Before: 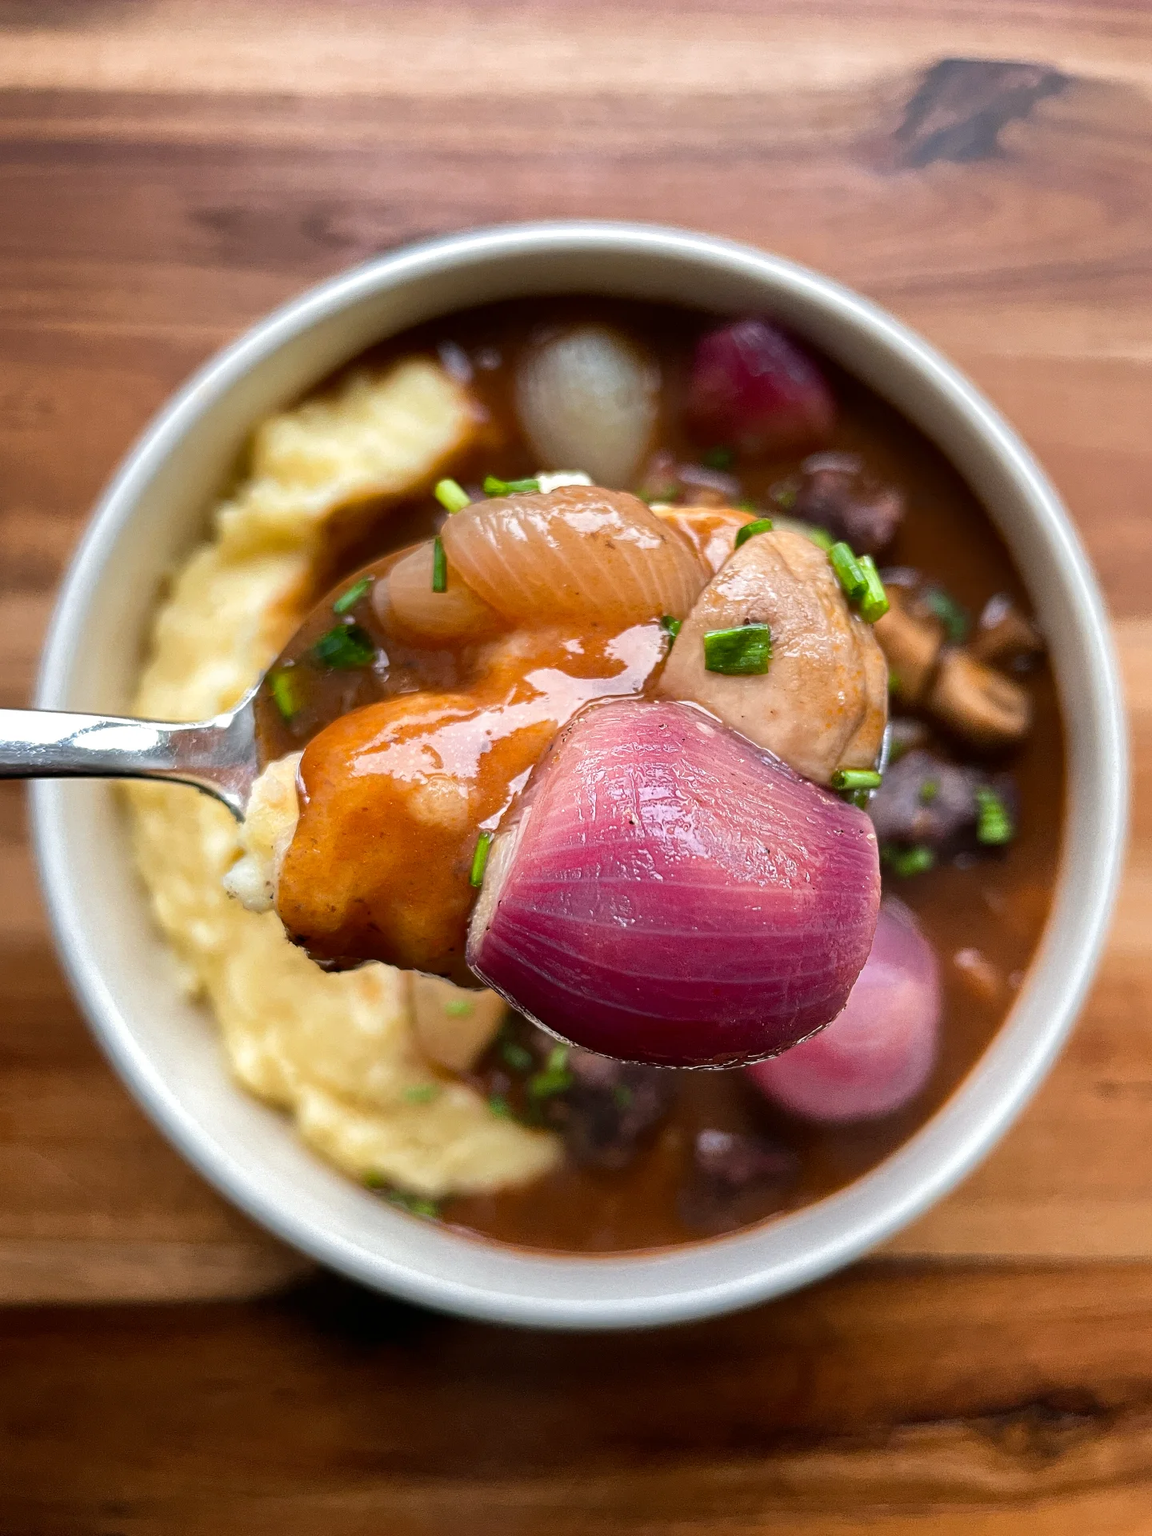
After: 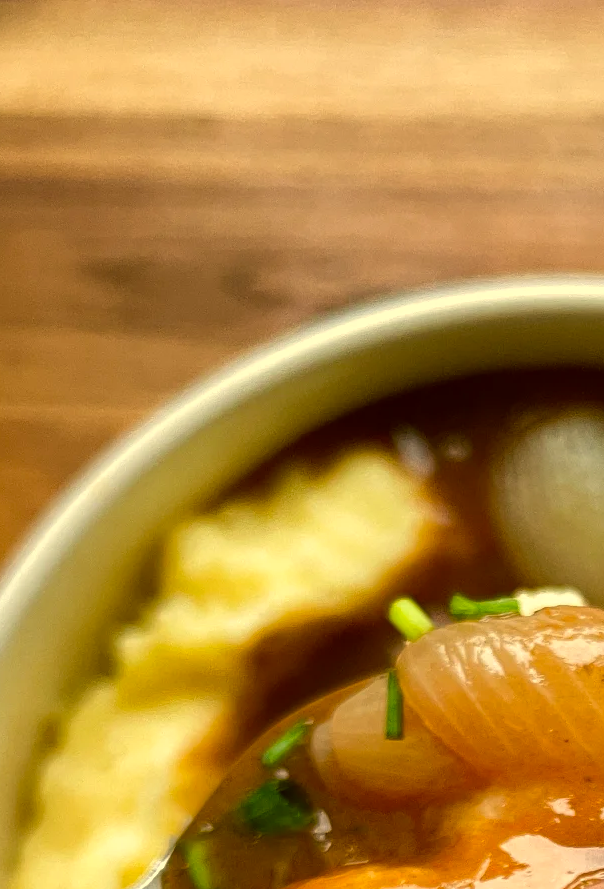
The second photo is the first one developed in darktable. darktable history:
color correction: highlights a* 0.162, highlights b* 29.53, shadows a* -0.162, shadows b* 21.09
crop and rotate: left 10.817%, top 0.062%, right 47.194%, bottom 53.626%
